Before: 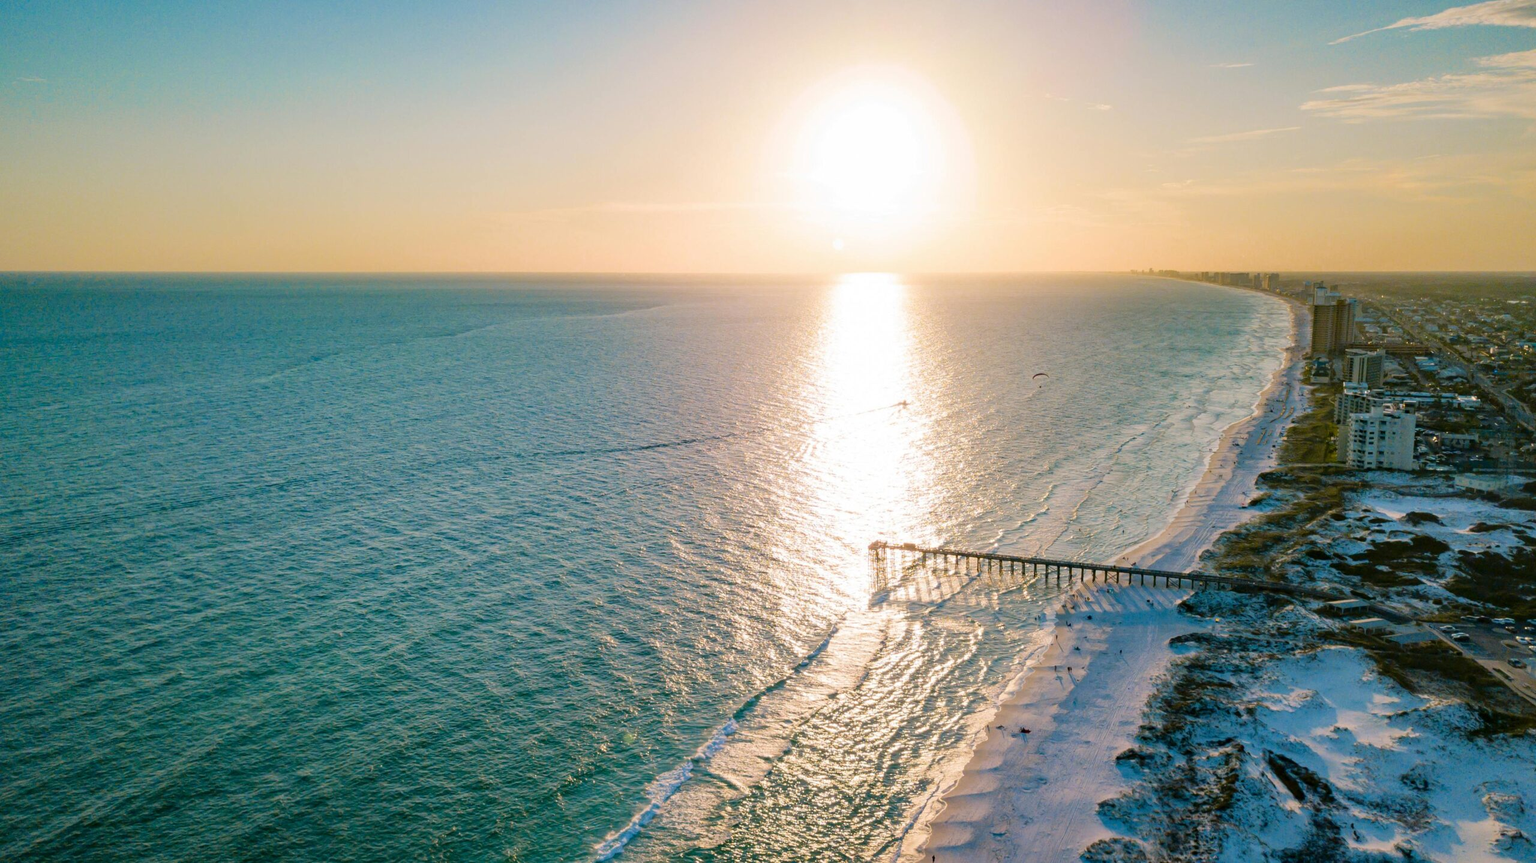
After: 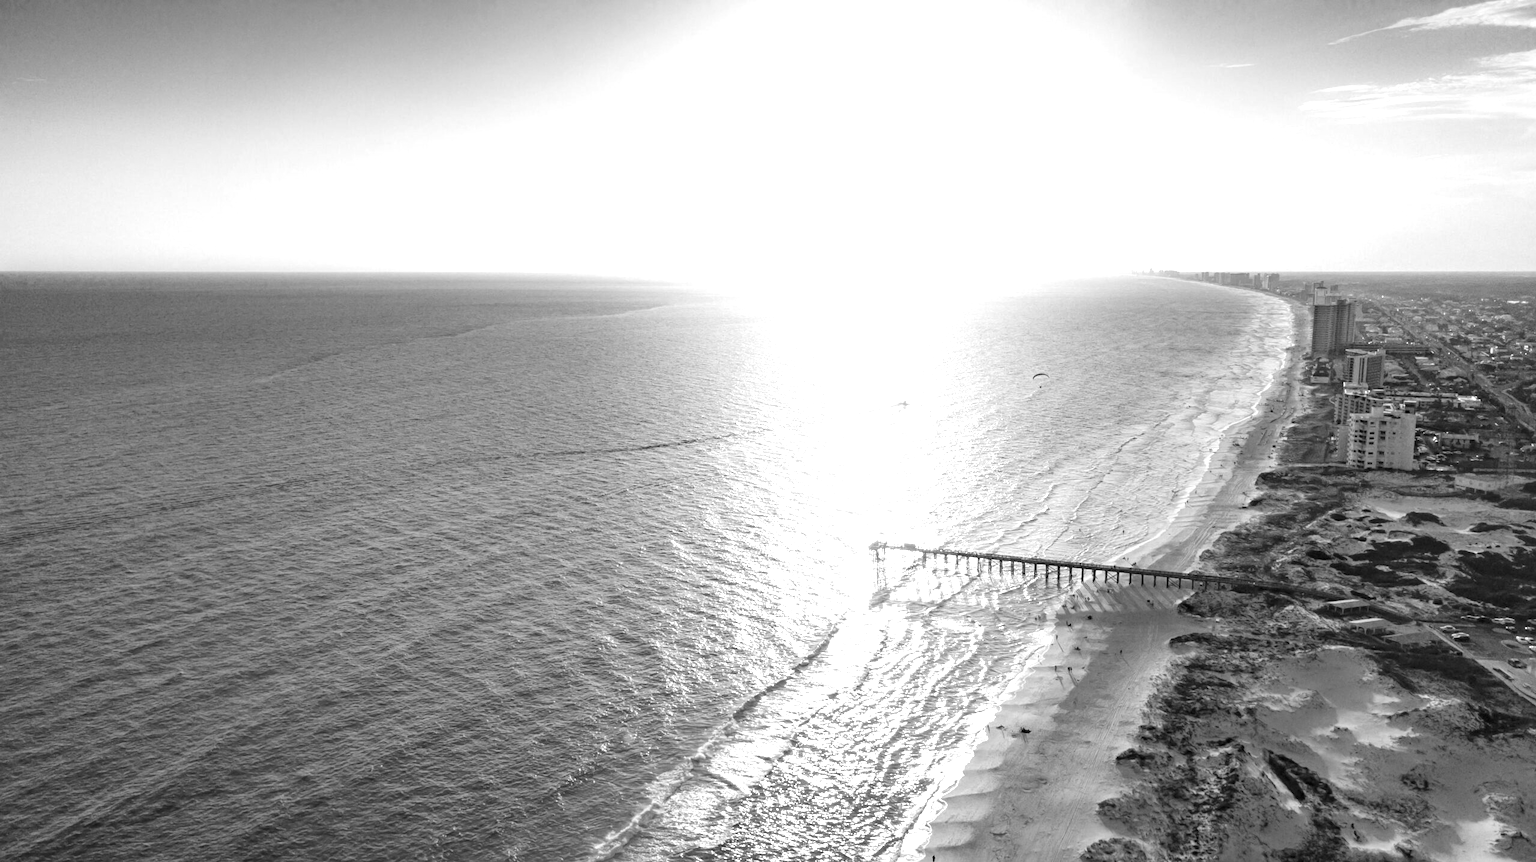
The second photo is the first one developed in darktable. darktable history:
monochrome: a 26.22, b 42.67, size 0.8
color balance rgb: linear chroma grading › global chroma 15%, perceptual saturation grading › global saturation 30%
color calibration: illuminant as shot in camera, x 0.358, y 0.373, temperature 4628.91 K
color balance: mode lift, gamma, gain (sRGB), lift [0.997, 0.979, 1.021, 1.011], gamma [1, 1.084, 0.916, 0.998], gain [1, 0.87, 1.13, 1.101], contrast 4.55%, contrast fulcrum 38.24%, output saturation 104.09%
exposure: black level correction 0, exposure 1.35 EV, compensate exposure bias true, compensate highlight preservation false
